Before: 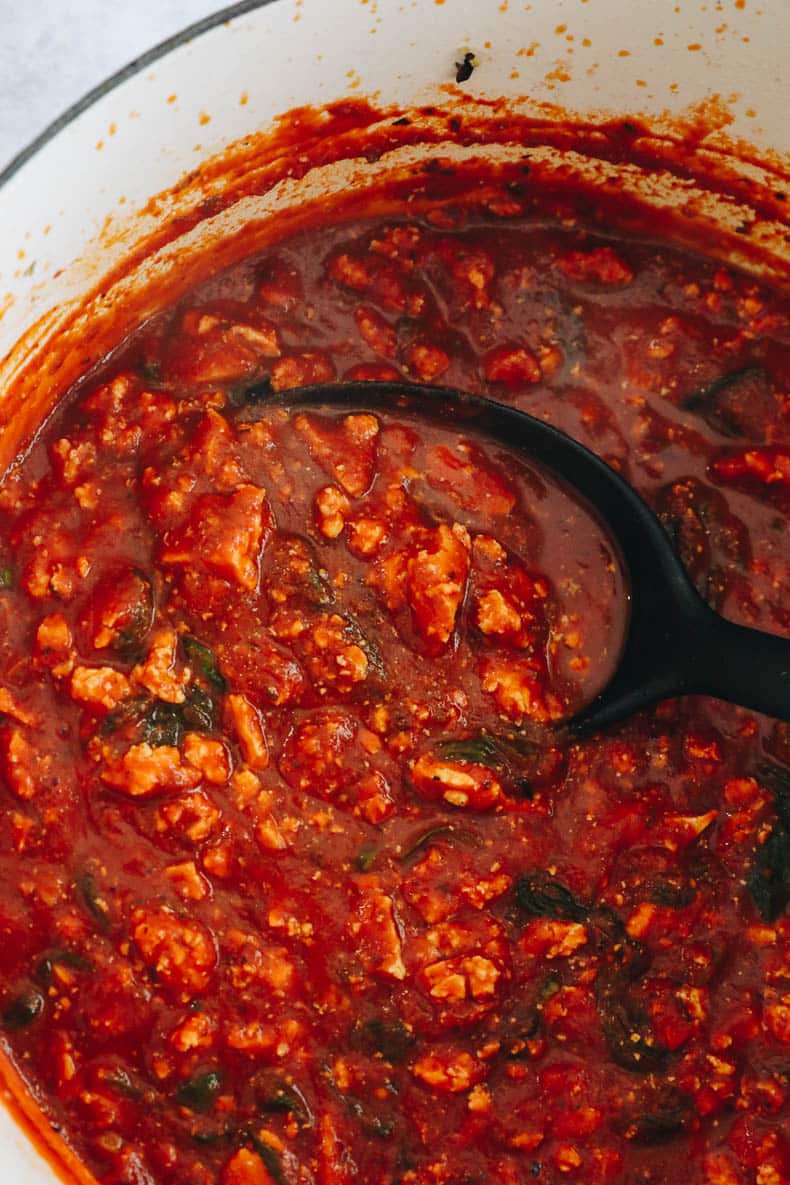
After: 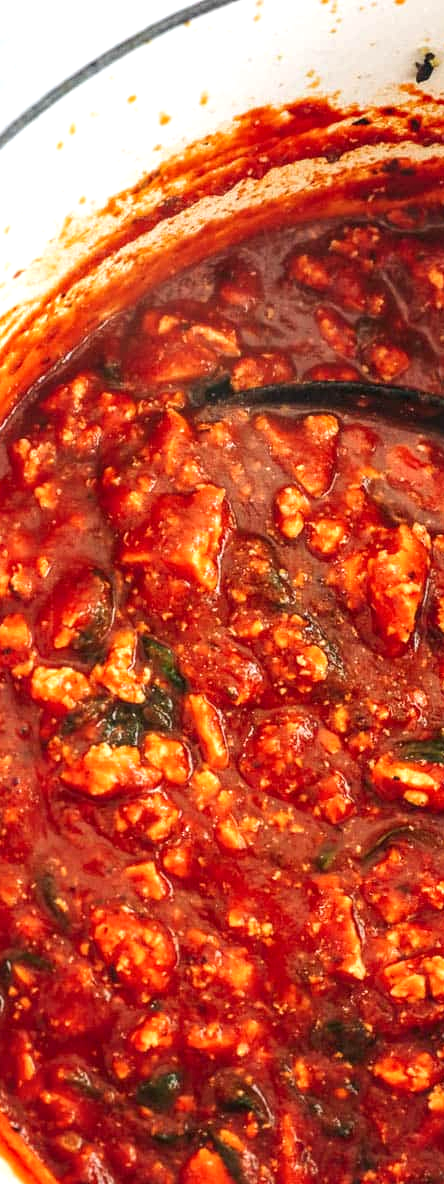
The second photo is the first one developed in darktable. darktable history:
exposure: exposure 0.64 EV, compensate highlight preservation false
crop: left 5.114%, right 38.589%
local contrast: on, module defaults
